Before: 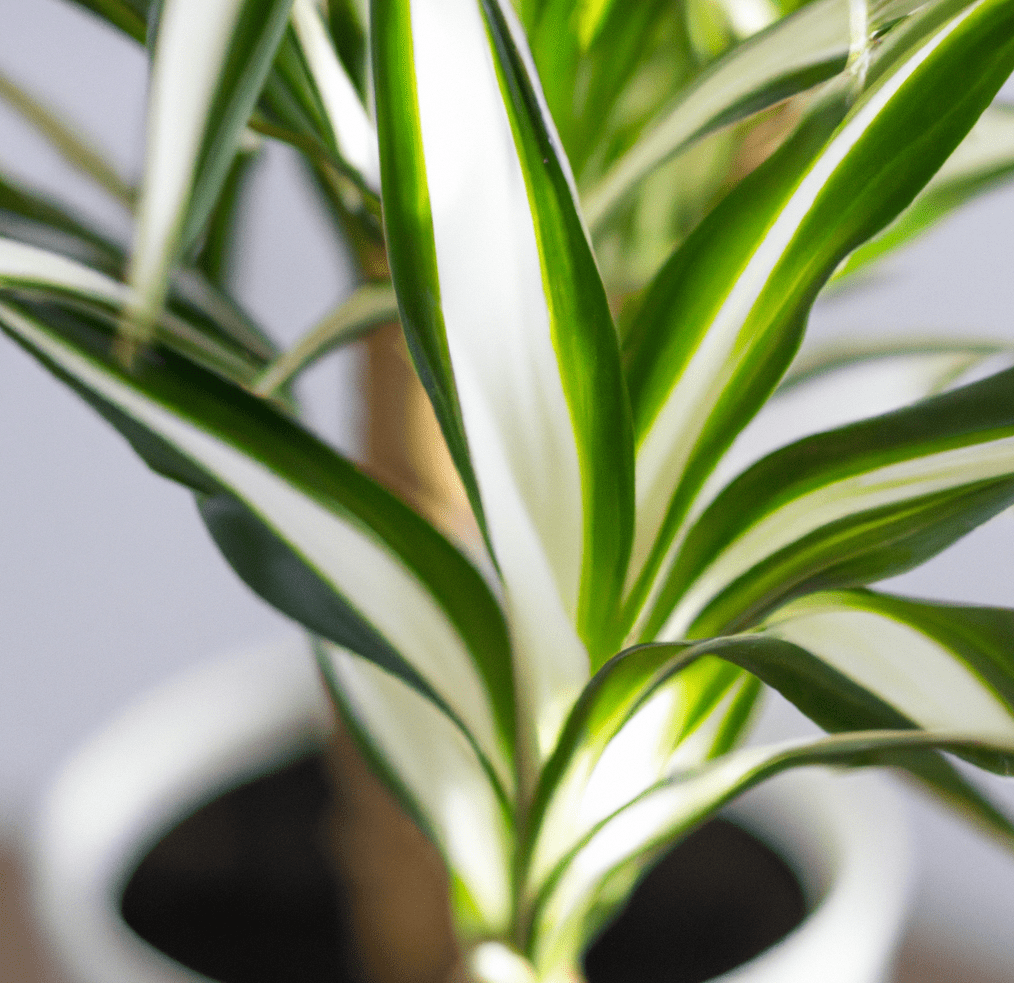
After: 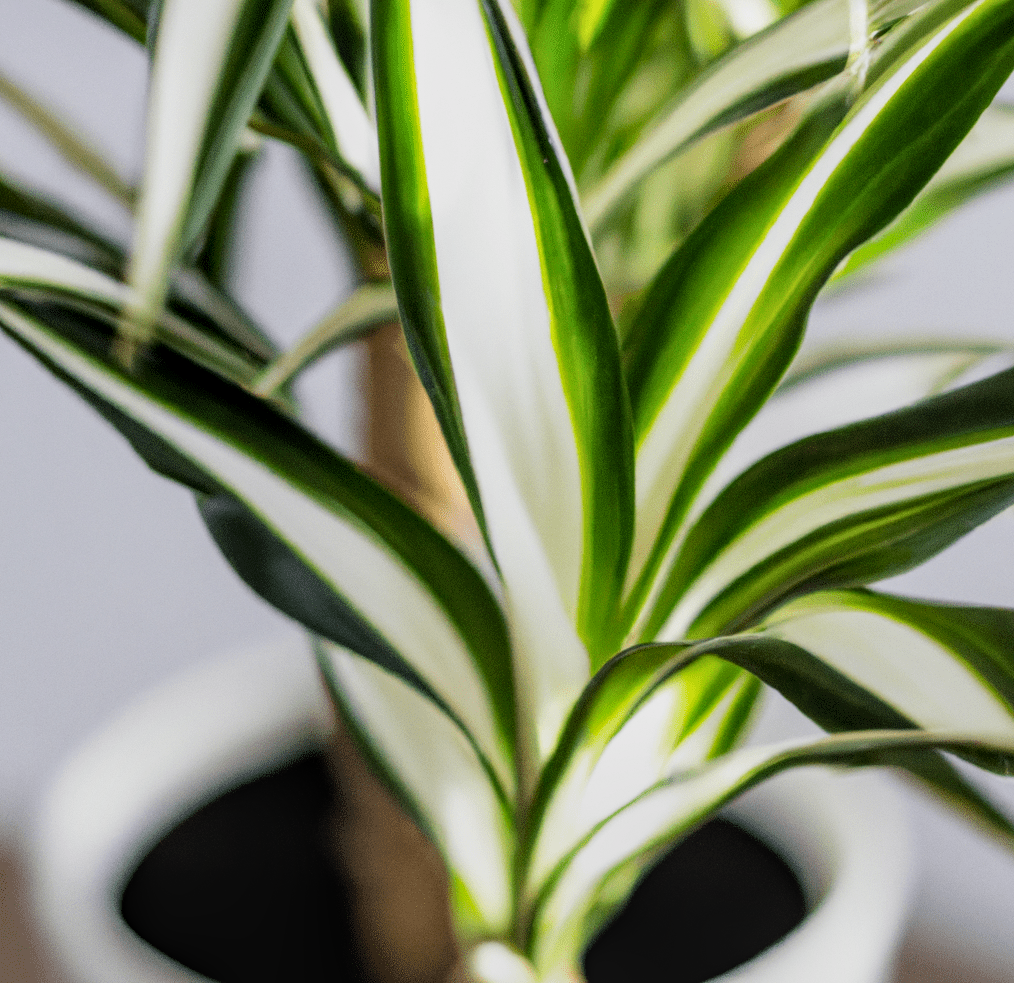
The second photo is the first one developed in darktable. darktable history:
local contrast: on, module defaults
filmic rgb: black relative exposure -5 EV, white relative exposure 3.5 EV, hardness 3.19, contrast 1.2, highlights saturation mix -50%
